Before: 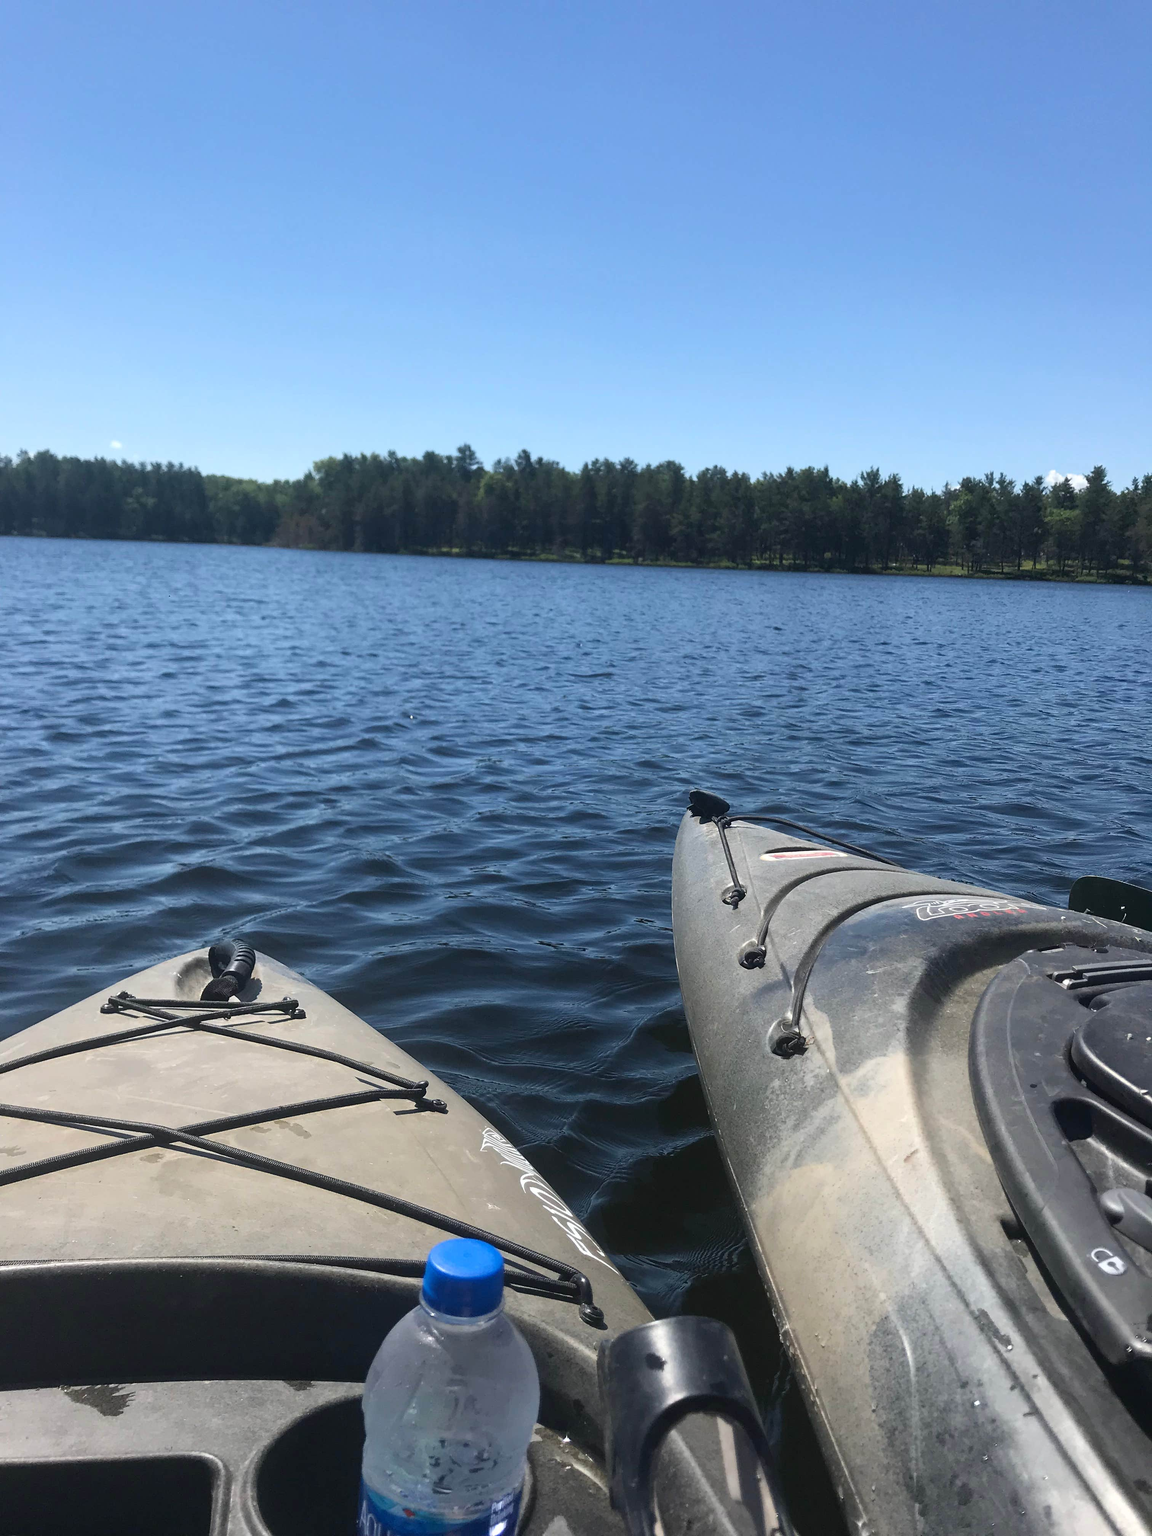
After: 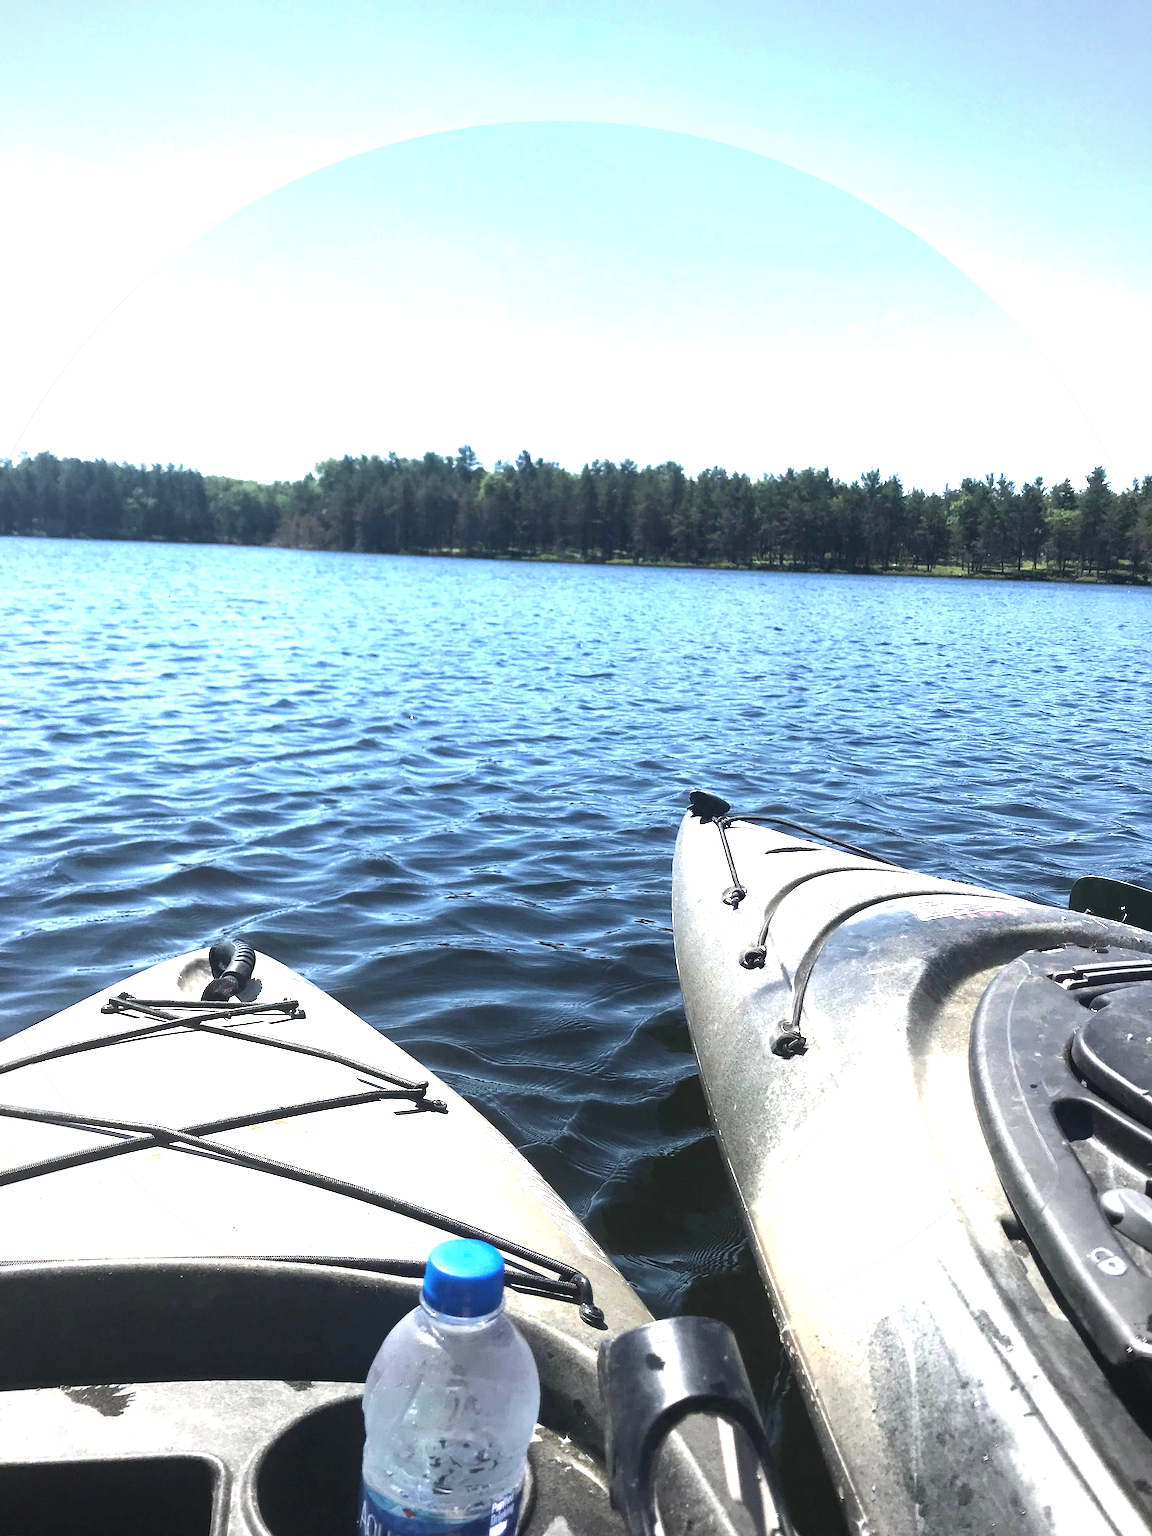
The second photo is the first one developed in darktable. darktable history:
exposure: exposure 1.069 EV, compensate highlight preservation false
vignetting: fall-off radius 61.07%, center (-0.031, -0.044), unbound false
color balance rgb: perceptual saturation grading › global saturation -11.169%, perceptual brilliance grading › global brilliance -5.449%, perceptual brilliance grading › highlights 24.753%, perceptual brilliance grading › mid-tones 7.374%, perceptual brilliance grading › shadows -4.764%, global vibrance 11.077%
